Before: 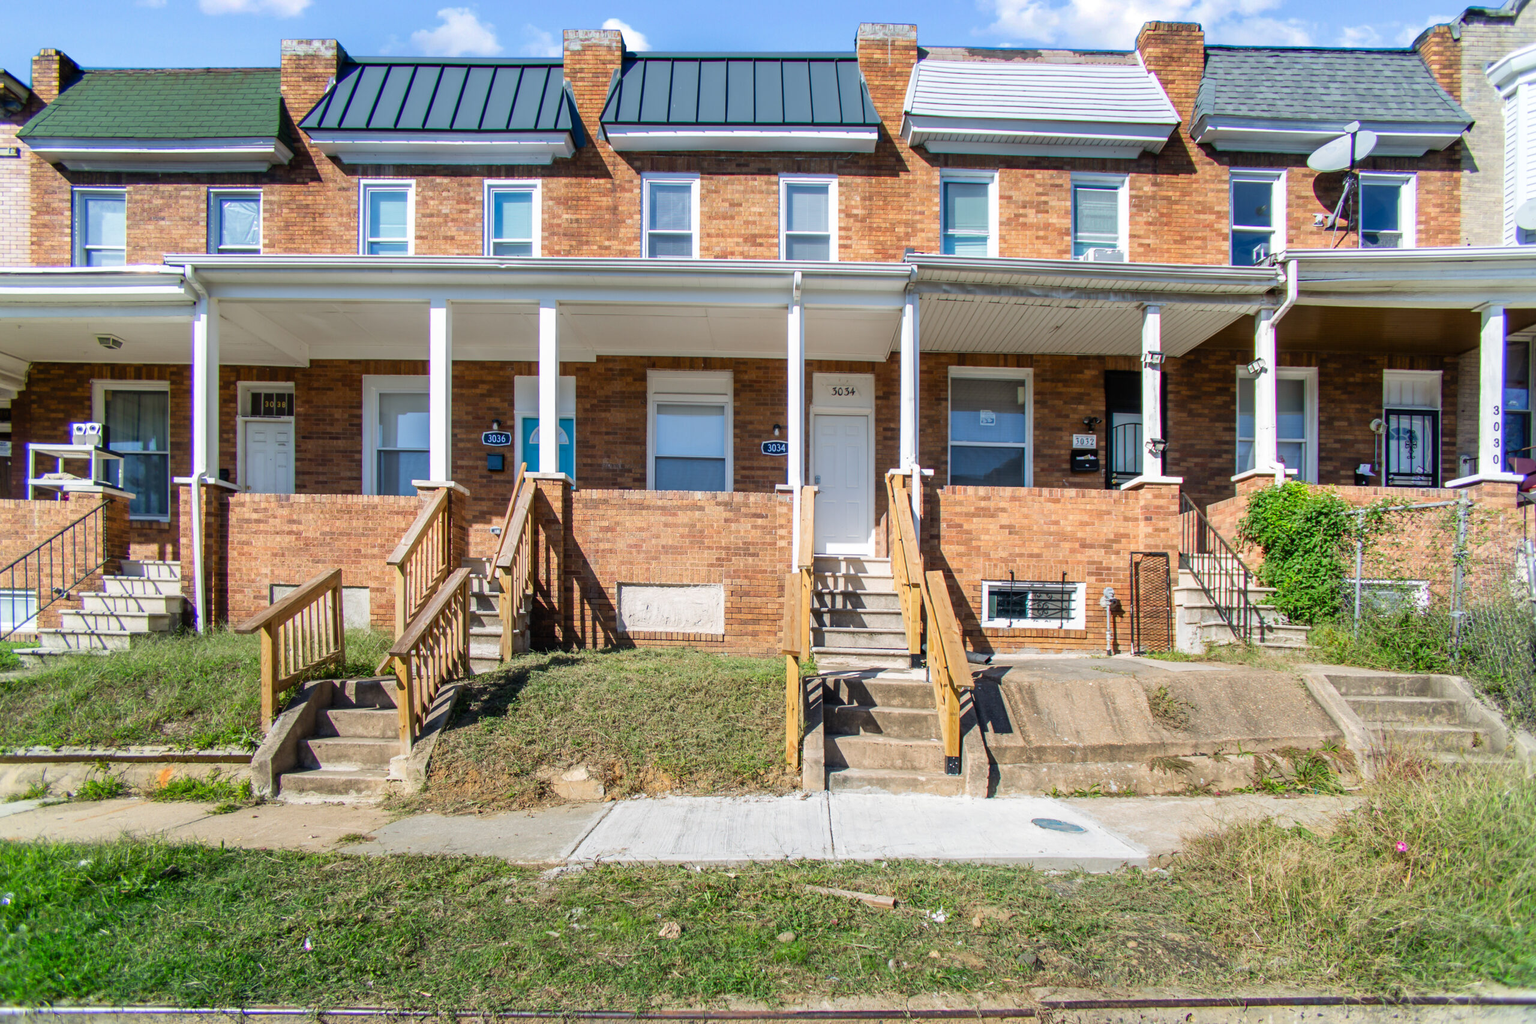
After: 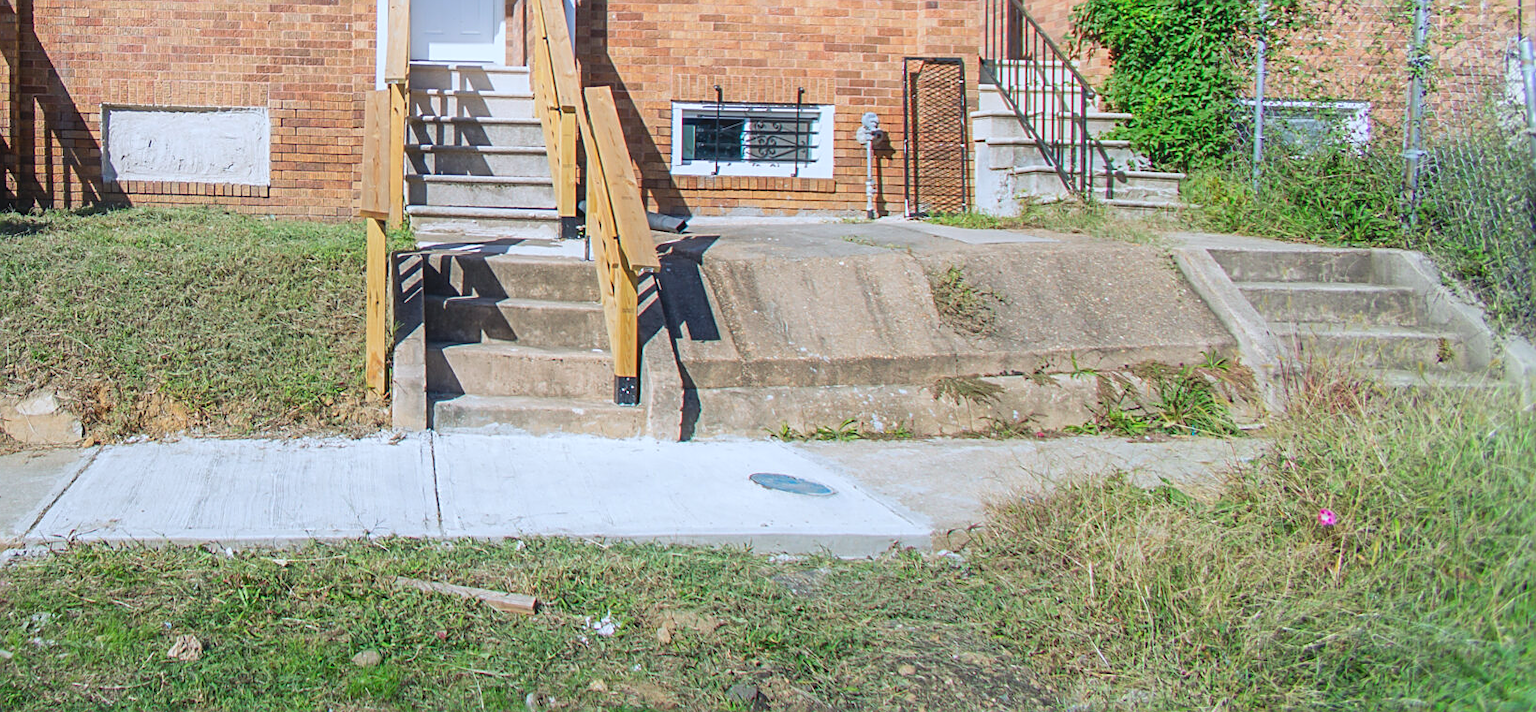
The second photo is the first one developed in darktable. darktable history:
color calibration: x 0.37, y 0.377, temperature 4297.02 K
crop and rotate: left 35.905%, top 50.375%, bottom 4.988%
sharpen: on, module defaults
contrast equalizer: y [[0.46, 0.454, 0.451, 0.451, 0.455, 0.46], [0.5 ×6], [0.5 ×6], [0 ×6], [0 ×6]]
